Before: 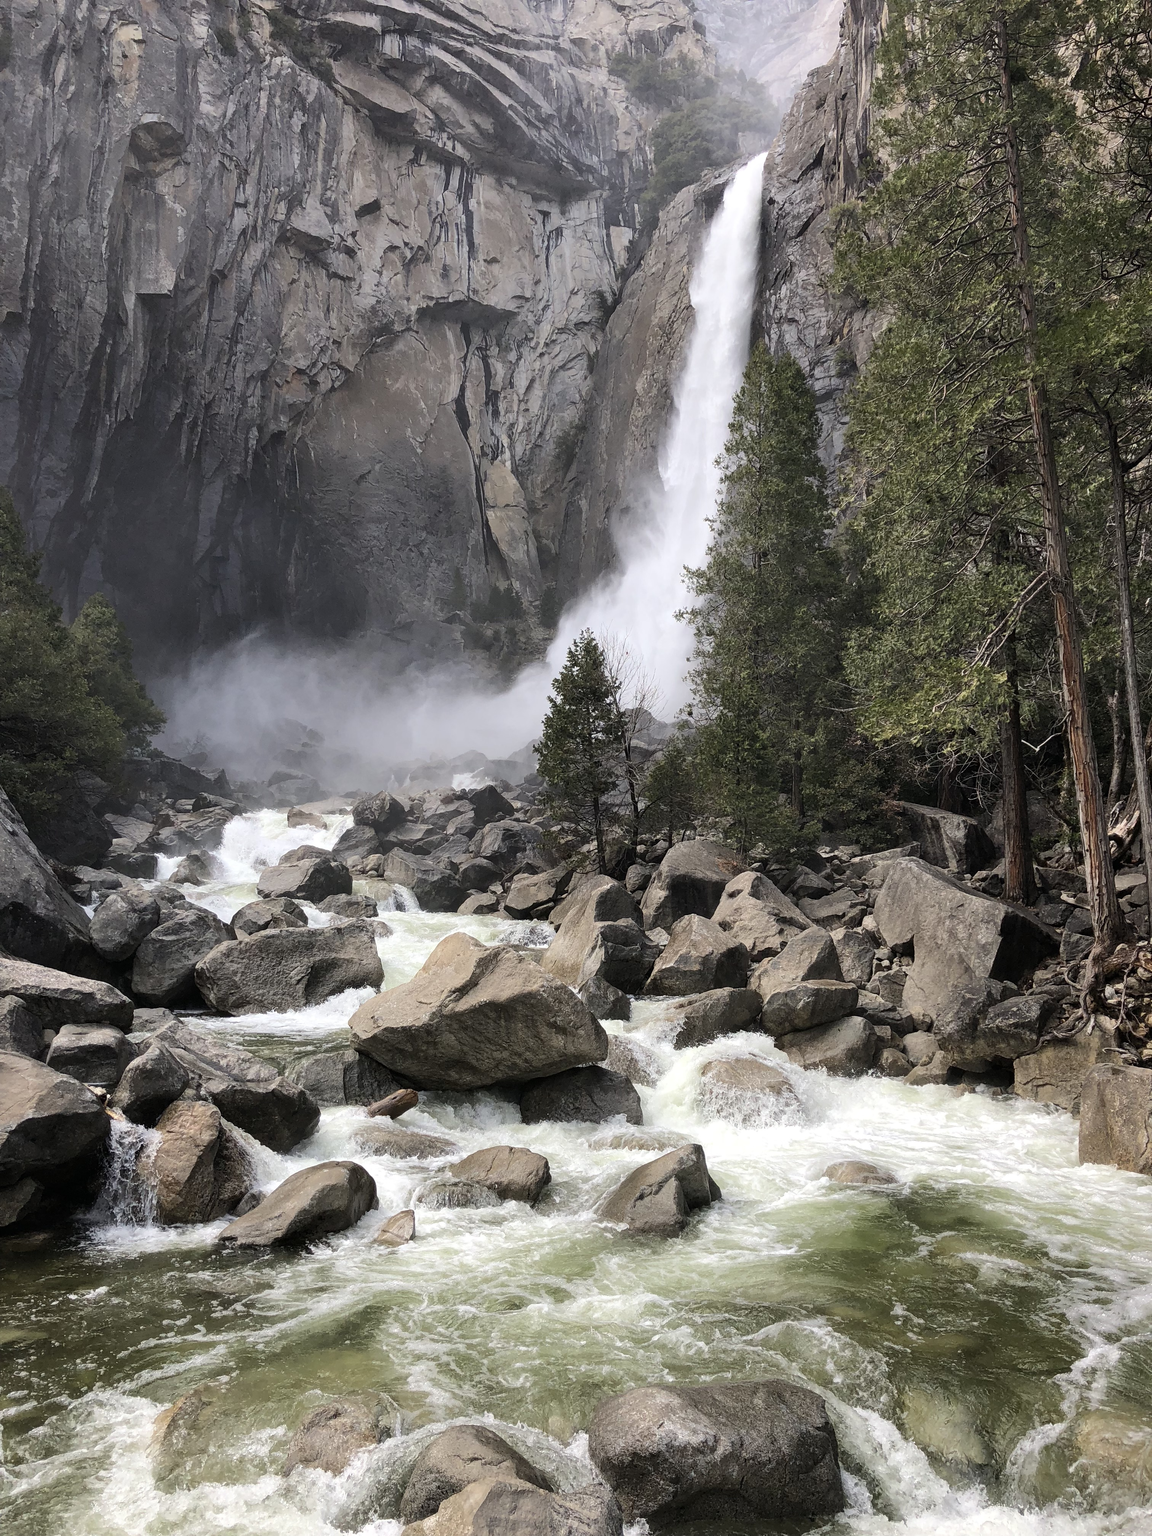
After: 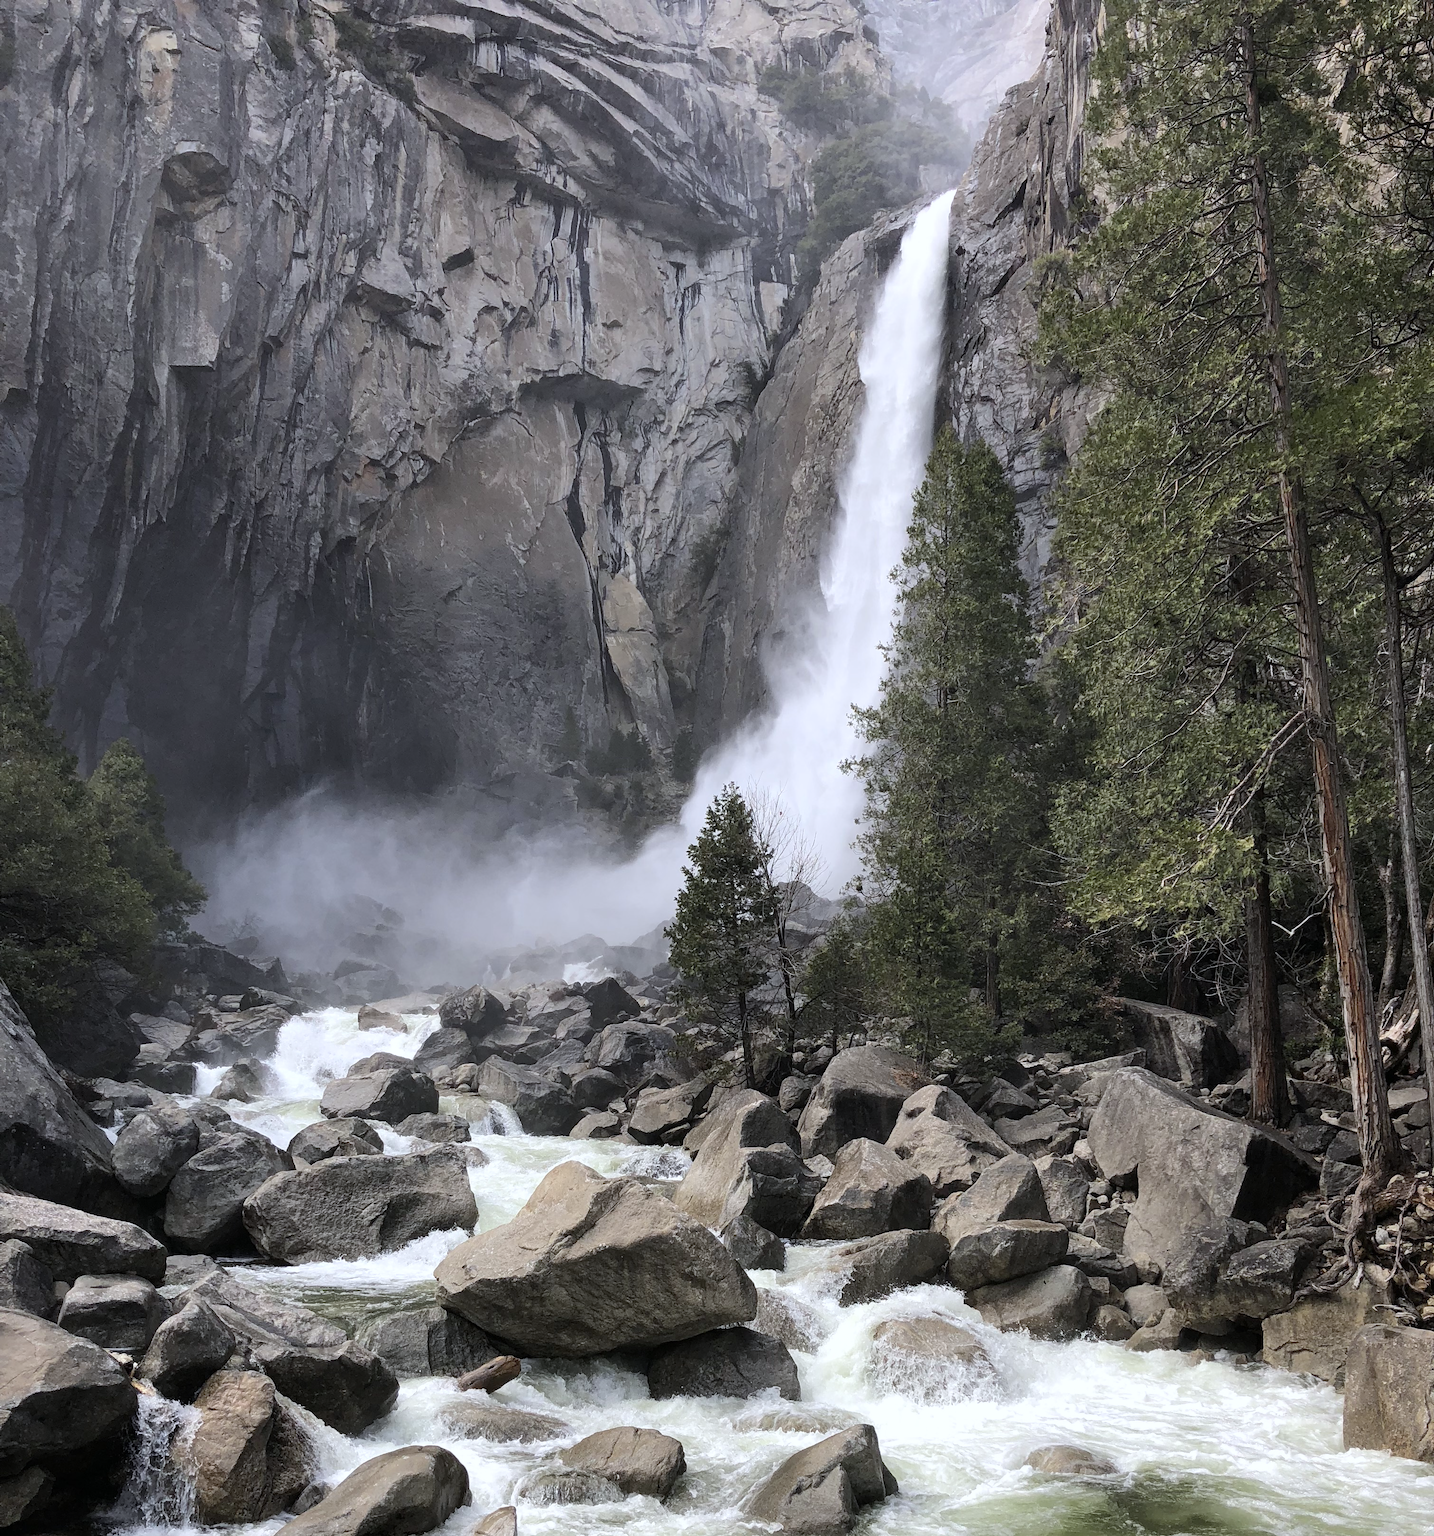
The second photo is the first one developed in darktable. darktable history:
white balance: red 0.976, blue 1.04
crop: bottom 19.644%
